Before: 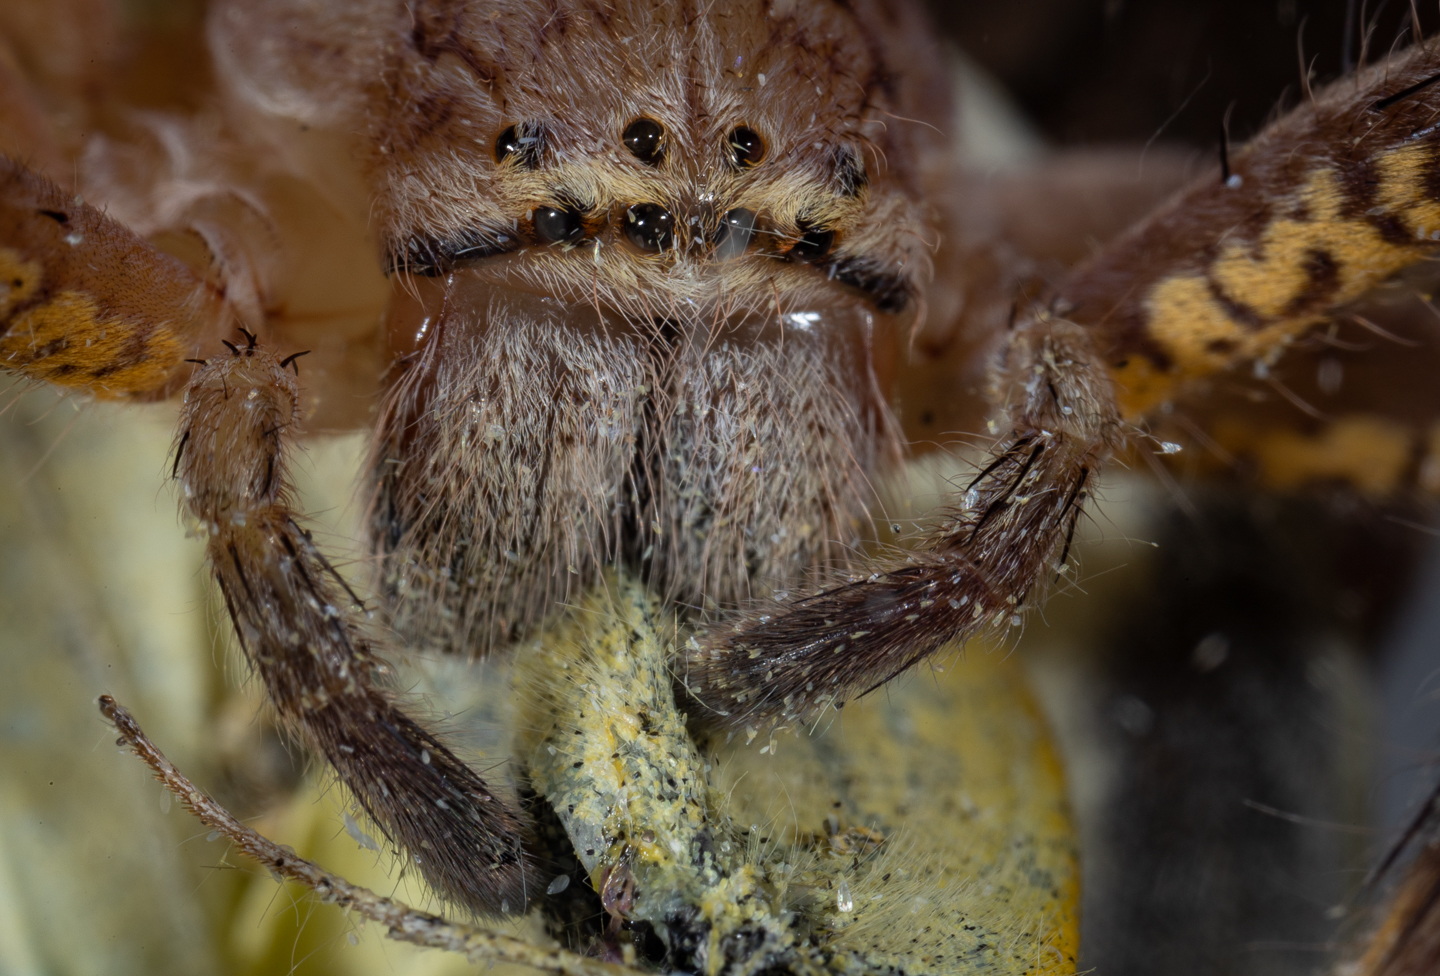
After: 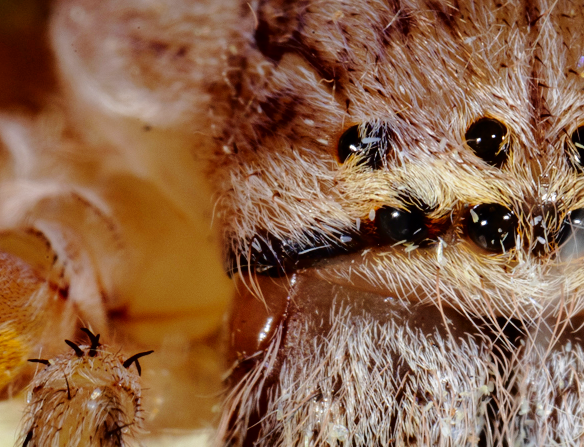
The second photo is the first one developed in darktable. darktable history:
base curve: curves: ch0 [(0, 0) (0.028, 0.03) (0.105, 0.232) (0.387, 0.748) (0.754, 0.968) (1, 1)], preserve colors none
tone curve: curves: ch0 [(0, 0) (0.003, 0.001) (0.011, 0.002) (0.025, 0.007) (0.044, 0.015) (0.069, 0.022) (0.1, 0.03) (0.136, 0.056) (0.177, 0.115) (0.224, 0.177) (0.277, 0.244) (0.335, 0.322) (0.399, 0.398) (0.468, 0.471) (0.543, 0.545) (0.623, 0.614) (0.709, 0.685) (0.801, 0.765) (0.898, 0.867) (1, 1)], color space Lab, independent channels, preserve colors none
crop and rotate: left 10.966%, top 0.066%, right 48.449%, bottom 54.09%
